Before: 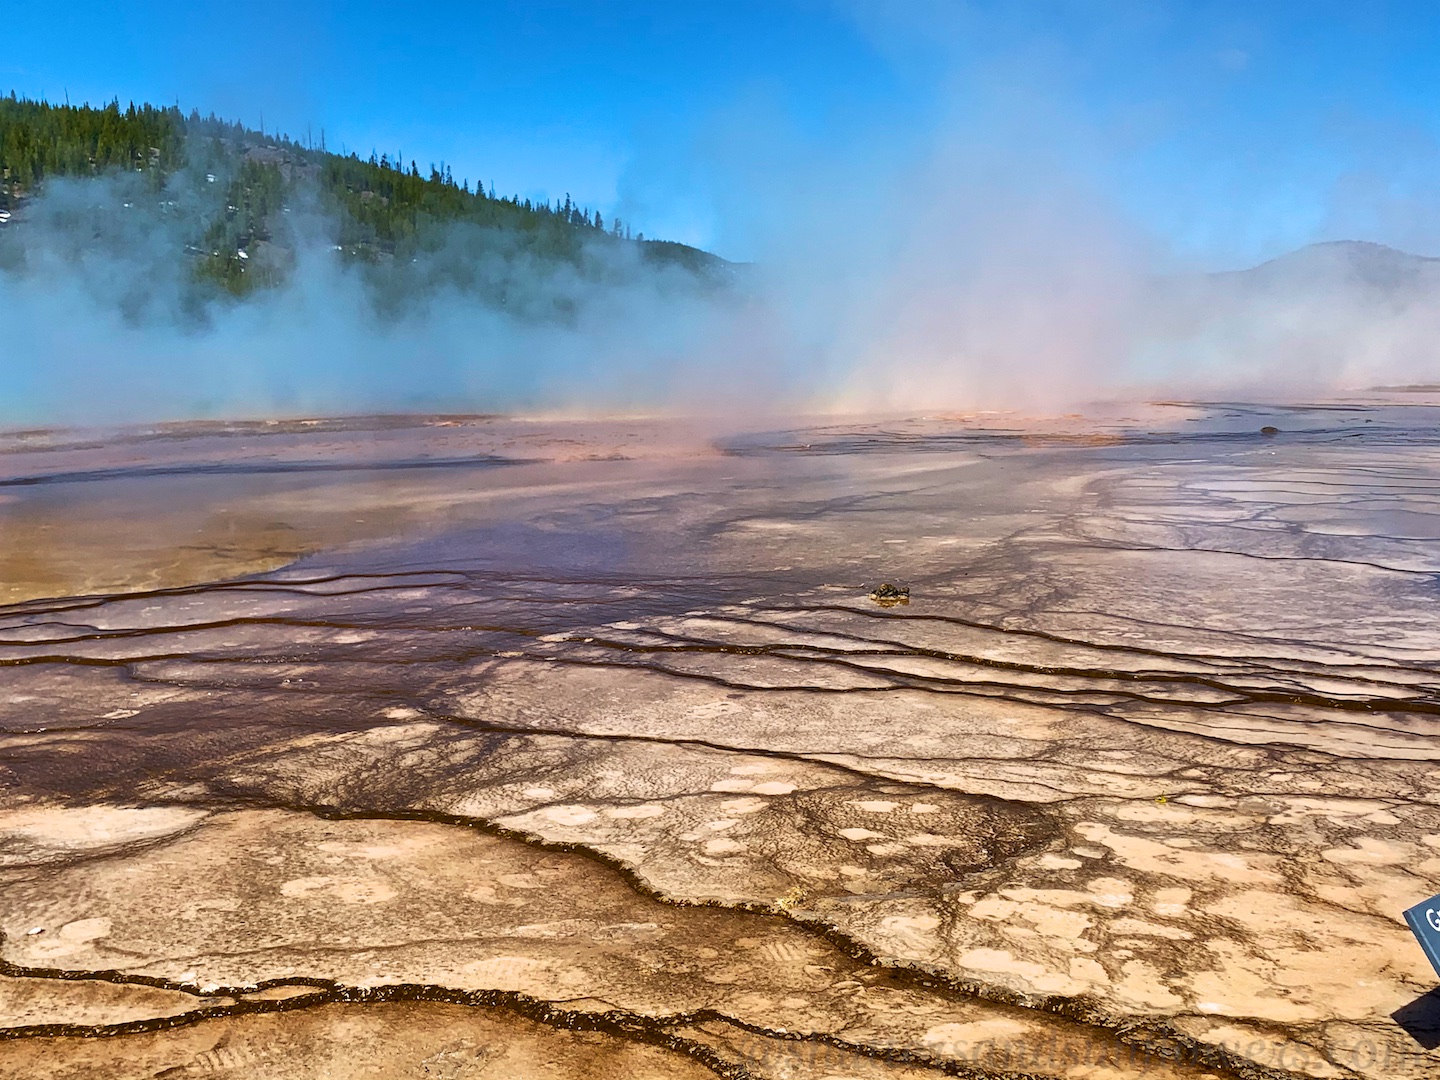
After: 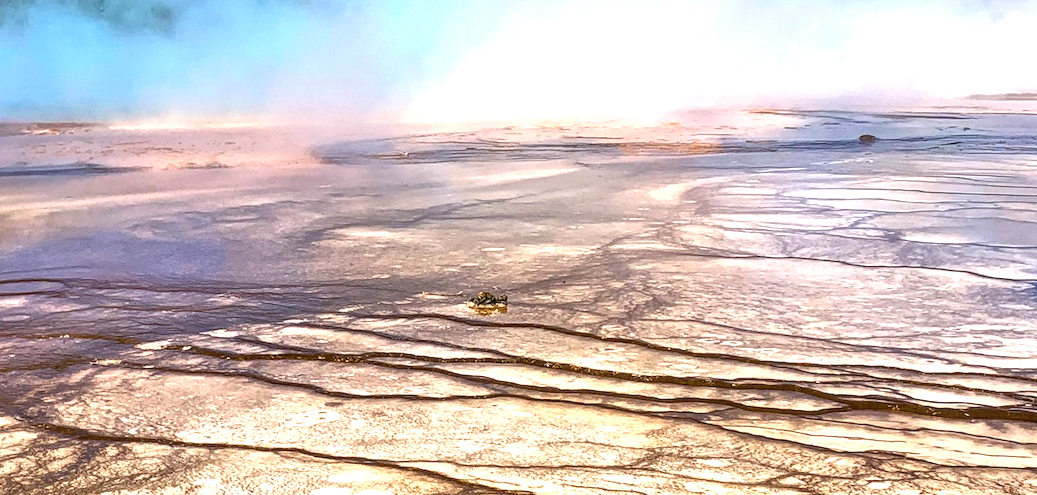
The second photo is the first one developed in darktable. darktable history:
exposure: exposure 0.943 EV, compensate highlight preservation false
crop and rotate: left 27.938%, top 27.046%, bottom 27.046%
local contrast: on, module defaults
